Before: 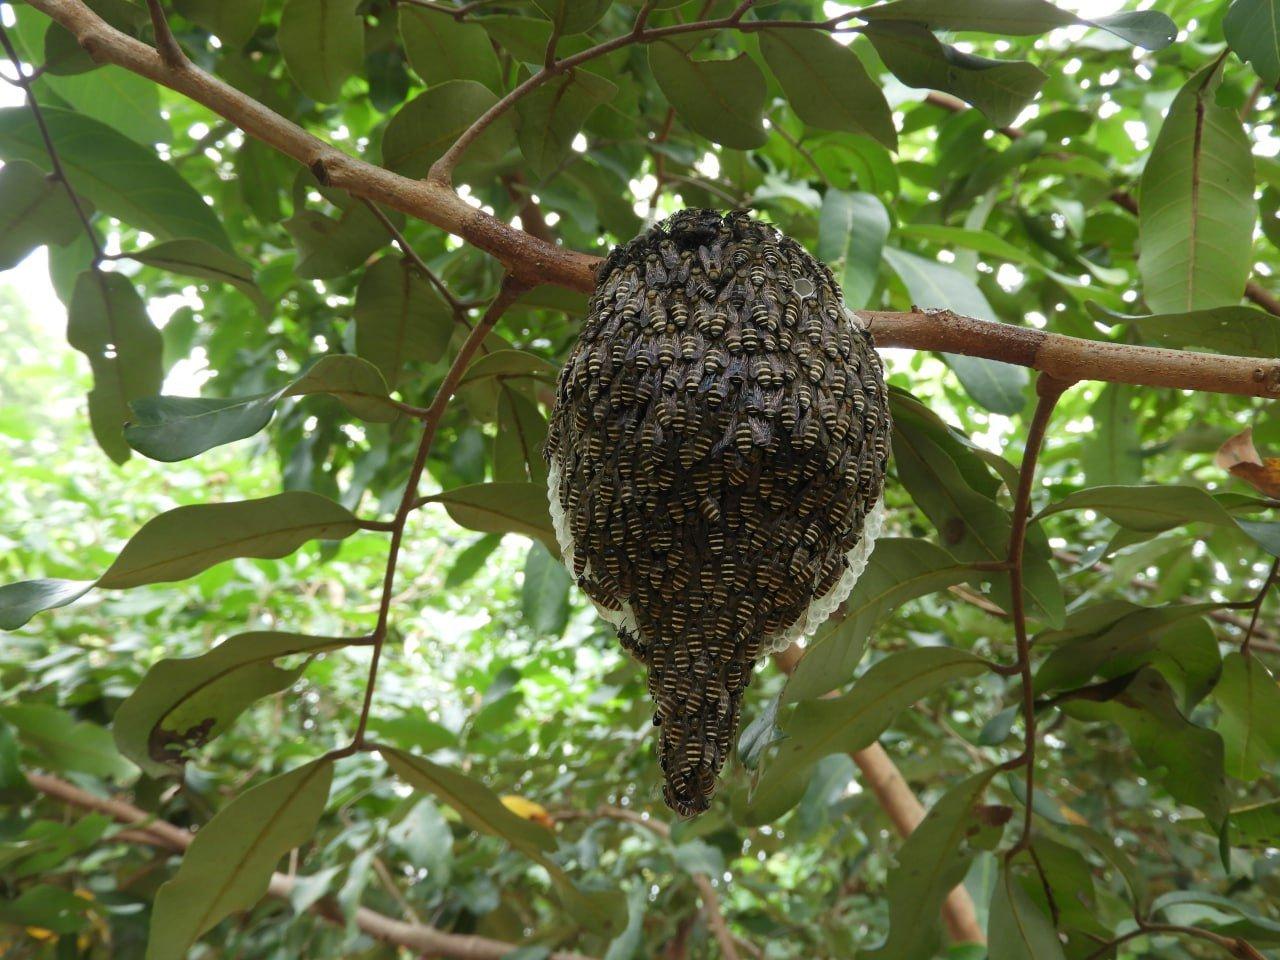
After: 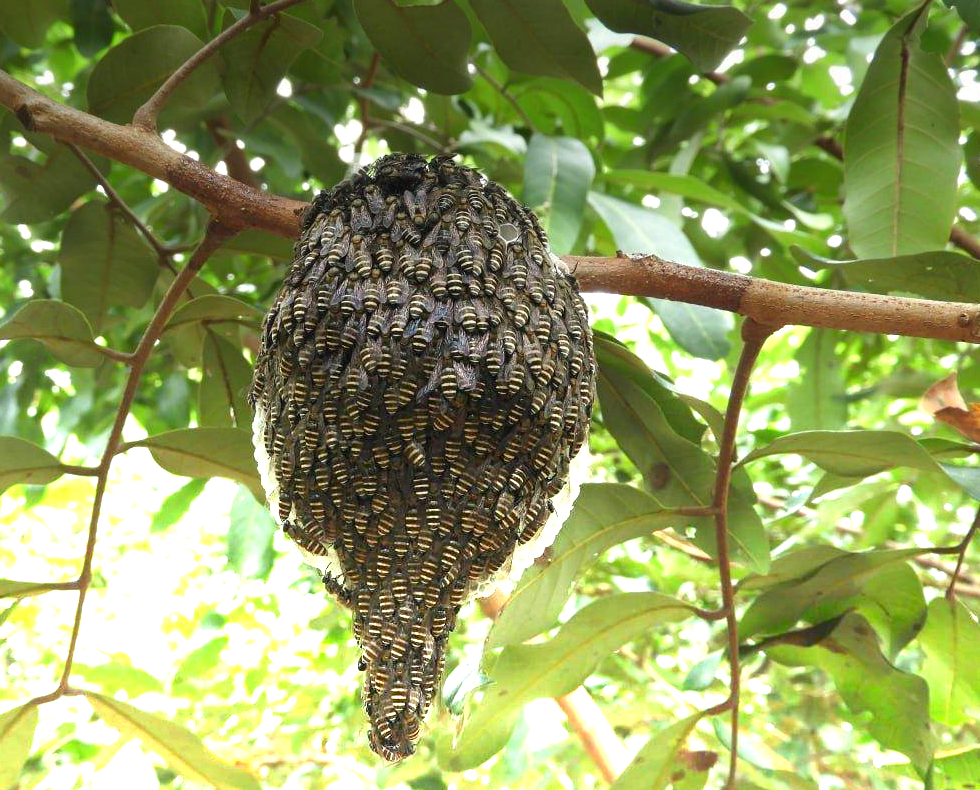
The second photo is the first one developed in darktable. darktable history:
crop: left 23.095%, top 5.827%, bottom 11.854%
graduated density: density -3.9 EV
